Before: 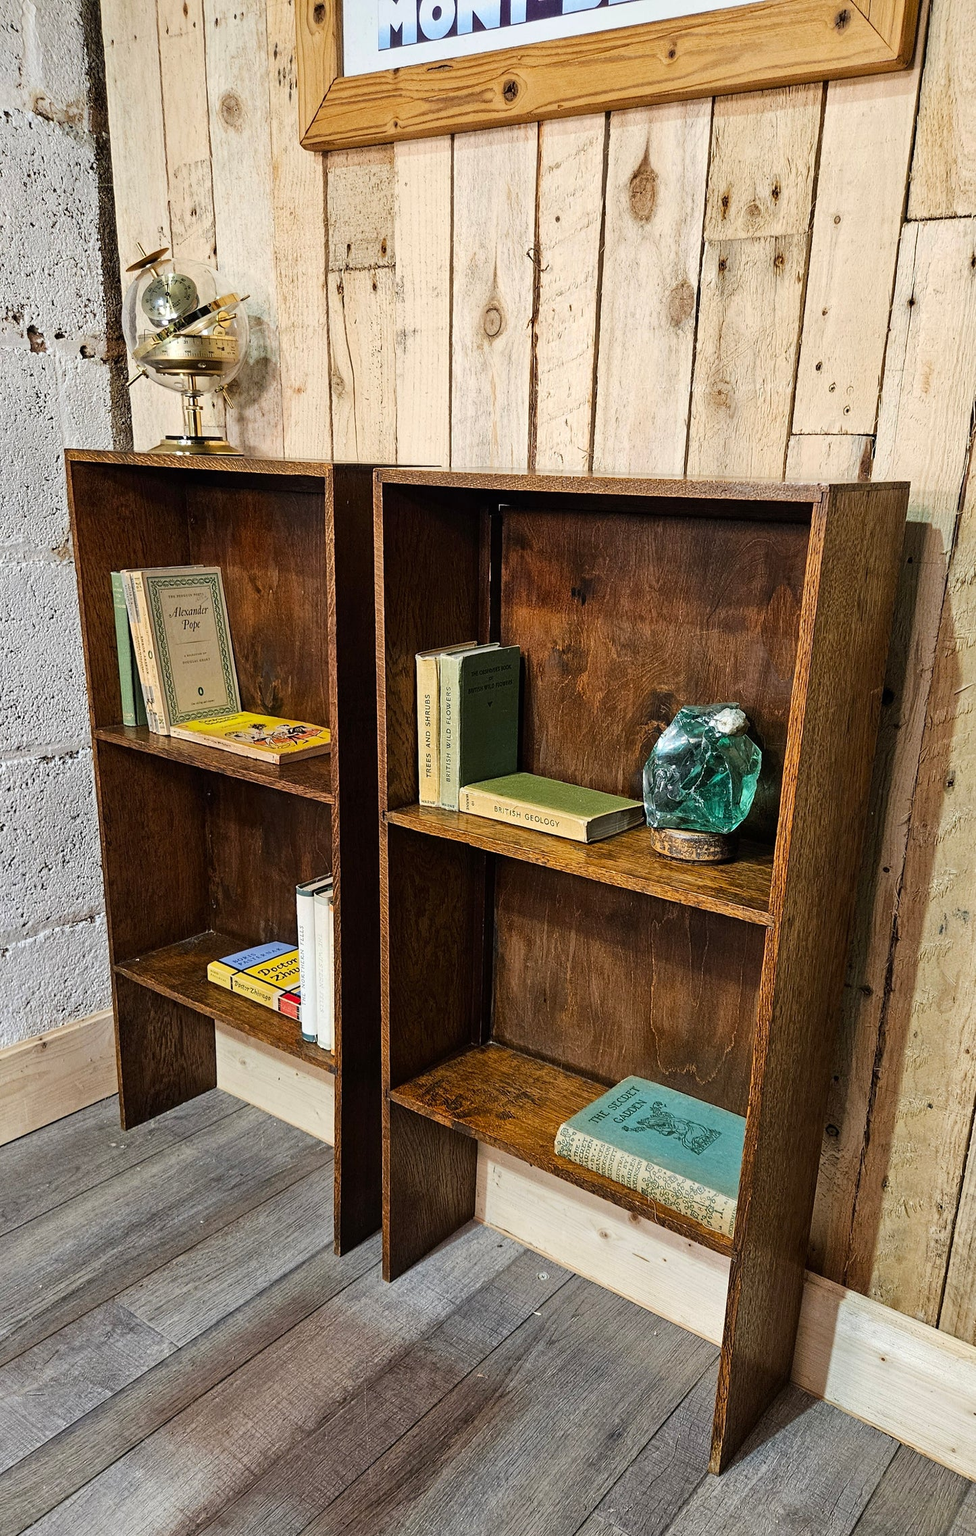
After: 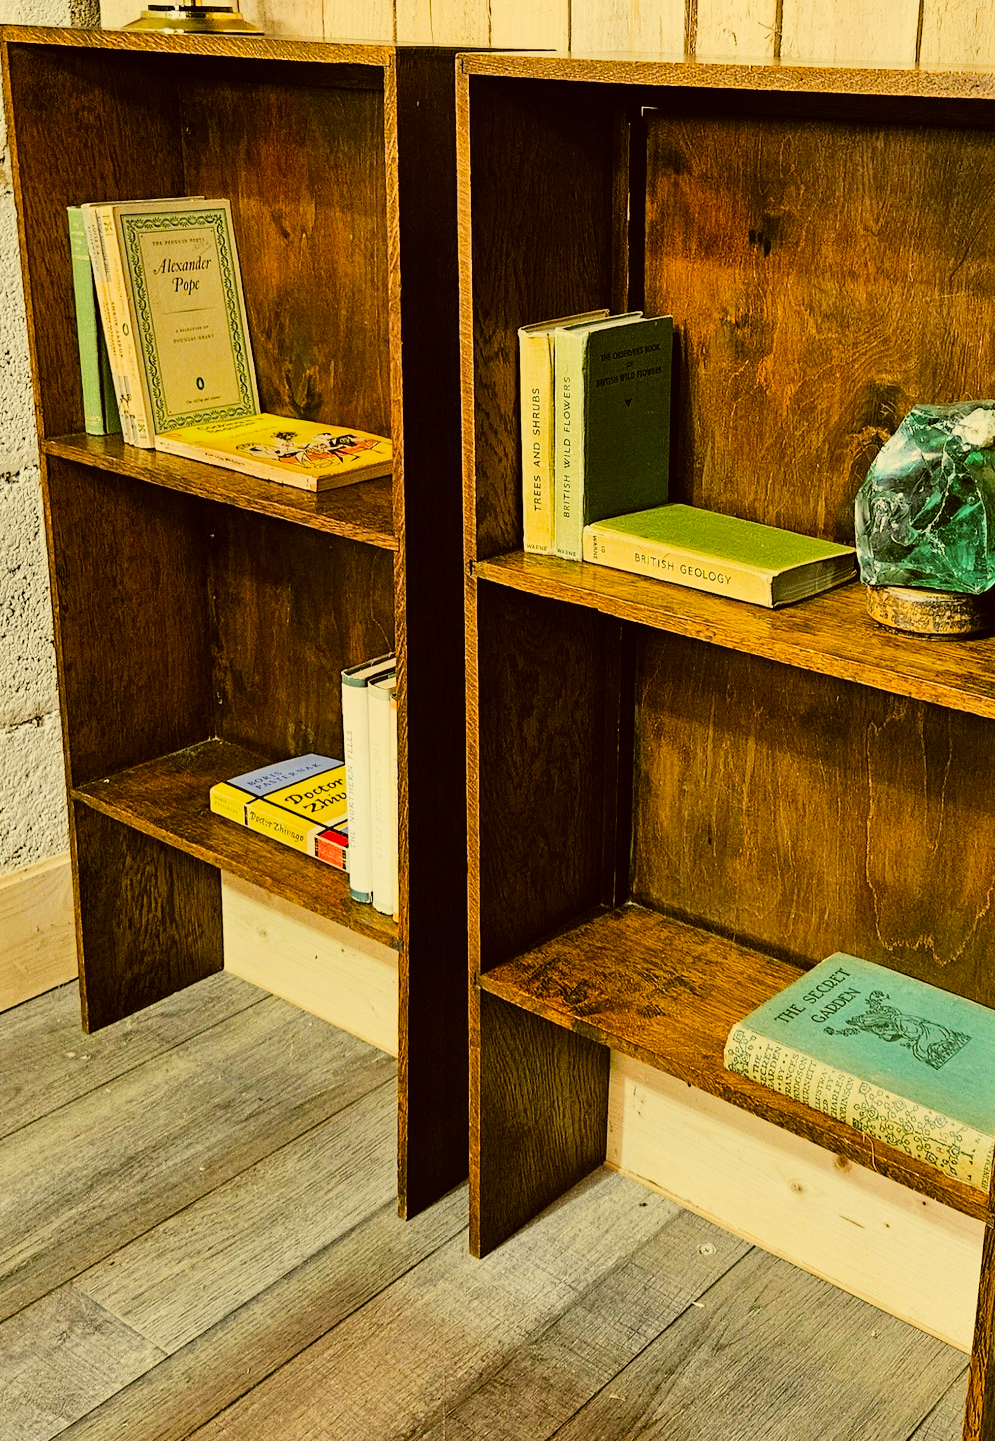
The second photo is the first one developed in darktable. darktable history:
exposure: black level correction 0, exposure 0.696 EV, compensate highlight preservation false
color correction: highlights a* 0.138, highlights b* 29.42, shadows a* -0.195, shadows b* 21.54
color balance rgb: global offset › luminance 0.469%, perceptual saturation grading › global saturation 25.199%, global vibrance 4.92%
filmic rgb: middle gray luminance 29.19%, black relative exposure -10.27 EV, white relative exposure 5.49 EV, threshold 2.97 EV, target black luminance 0%, hardness 3.97, latitude 2.79%, contrast 1.132, highlights saturation mix 5.21%, shadows ↔ highlights balance 15.68%, iterations of high-quality reconstruction 0, enable highlight reconstruction true
crop: left 6.751%, top 28.144%, right 24.346%, bottom 8.47%
